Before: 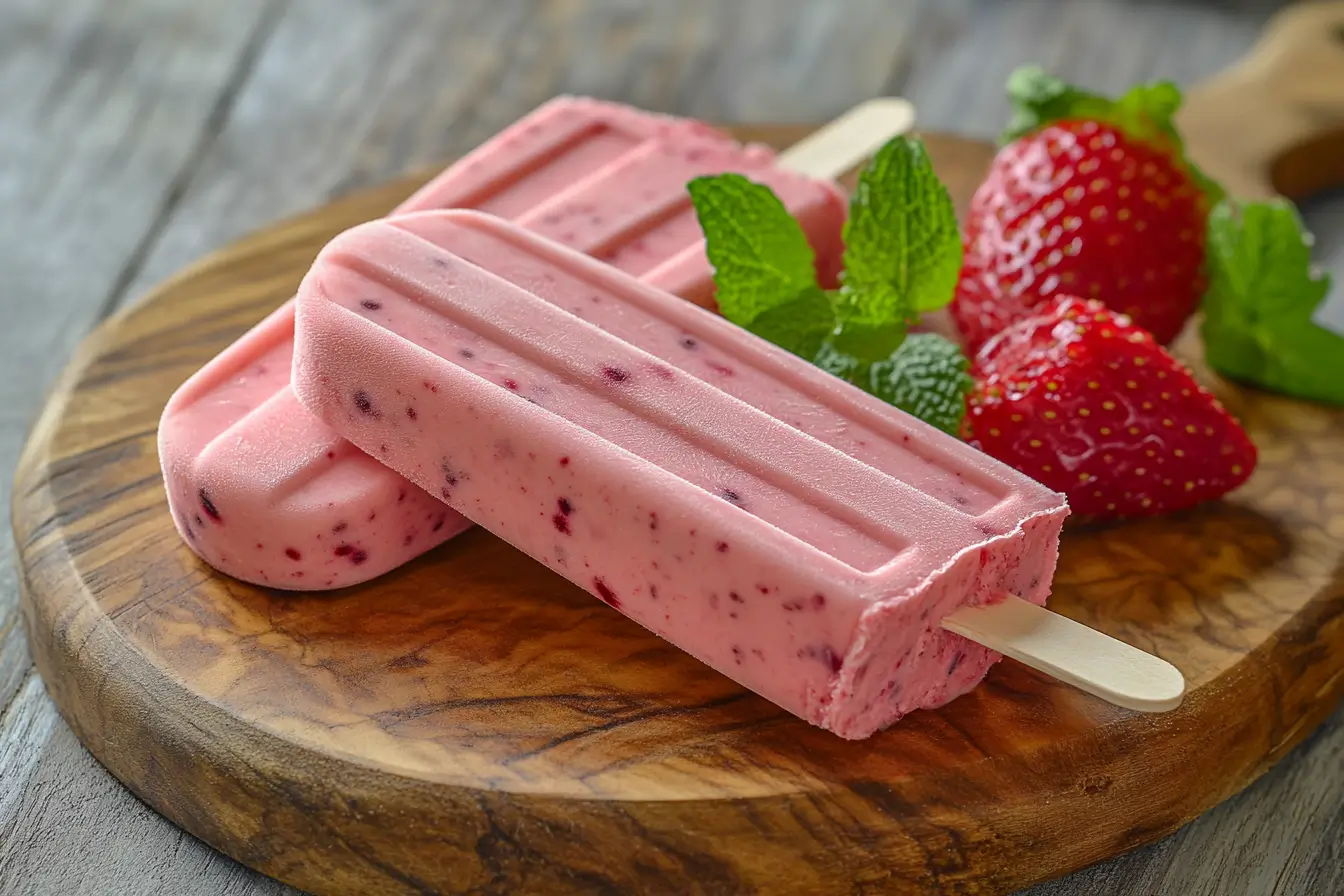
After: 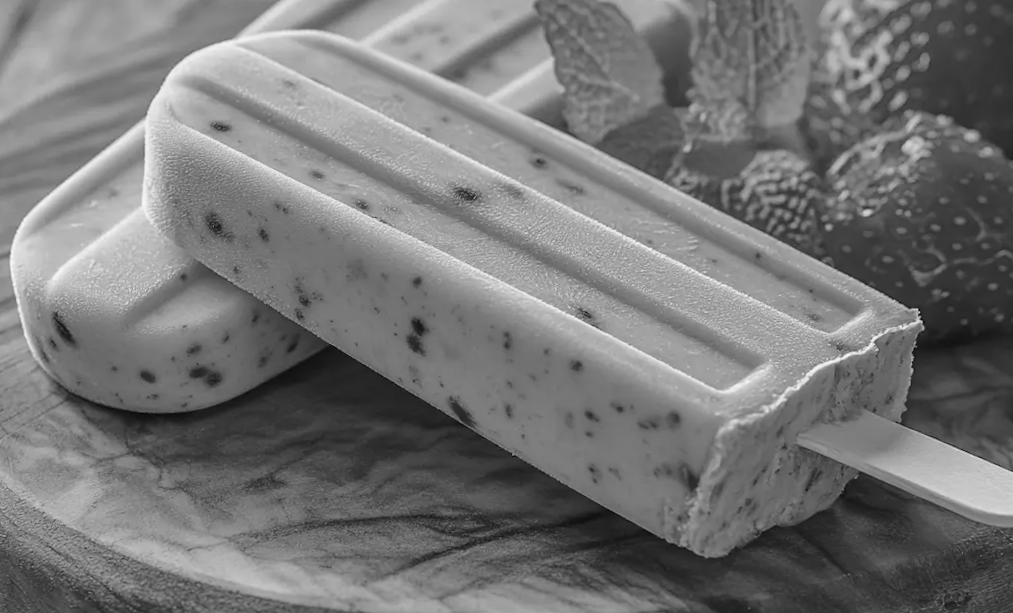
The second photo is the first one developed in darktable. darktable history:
crop and rotate: angle -3.37°, left 9.79%, top 20.73%, right 12.42%, bottom 11.82%
rotate and perspective: rotation -4.2°, shear 0.006, automatic cropping off
monochrome: on, module defaults
color contrast: green-magenta contrast 1.69, blue-yellow contrast 1.49
